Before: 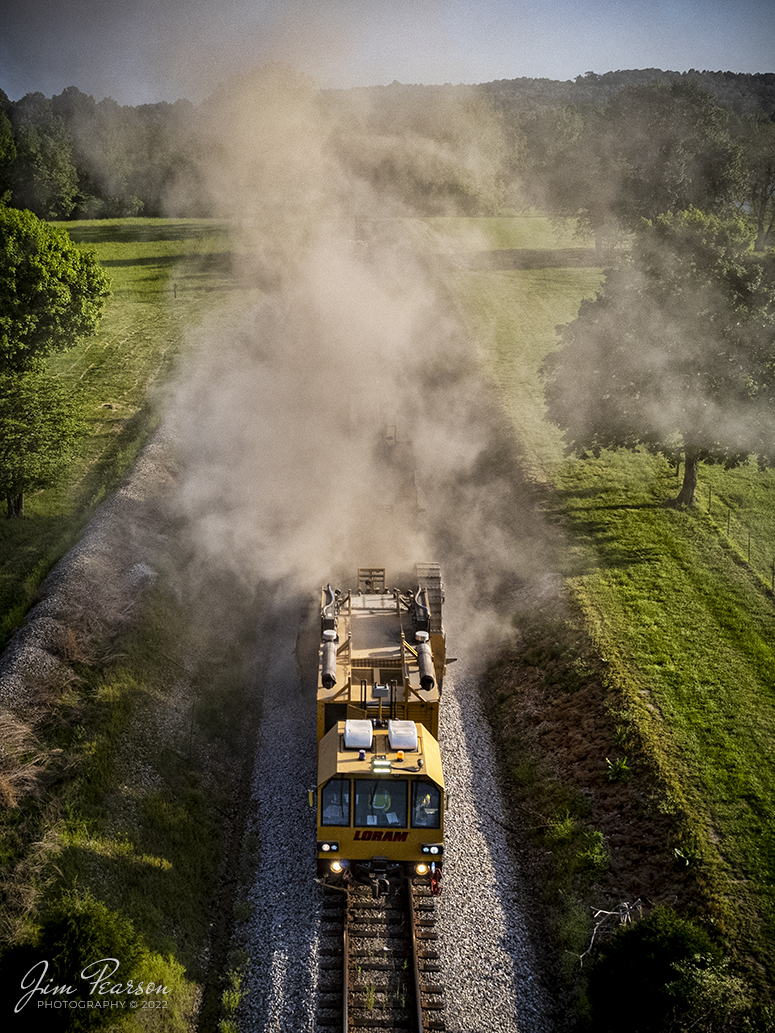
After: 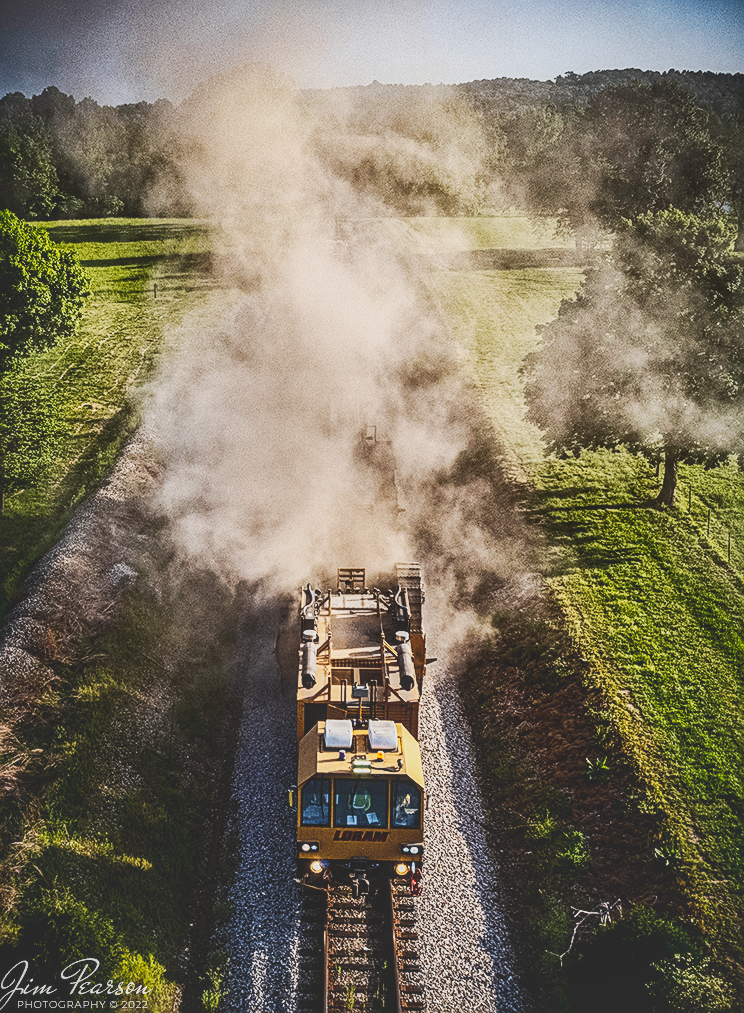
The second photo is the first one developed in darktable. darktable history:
contrast brightness saturation: contrast 0.298
crop and rotate: left 2.659%, right 1.24%, bottom 1.916%
haze removal: compatibility mode true, adaptive false
shadows and highlights: on, module defaults
local contrast: on, module defaults
sharpen: on, module defaults
tone curve: curves: ch0 [(0, 0.11) (0.181, 0.223) (0.405, 0.46) (0.456, 0.528) (0.634, 0.728) (0.877, 0.89) (0.984, 0.935)]; ch1 [(0, 0.052) (0.443, 0.43) (0.492, 0.485) (0.566, 0.579) (0.595, 0.625) (0.608, 0.654) (0.65, 0.708) (1, 0.961)]; ch2 [(0, 0) (0.33, 0.301) (0.421, 0.443) (0.447, 0.489) (0.495, 0.492) (0.537, 0.57) (0.586, 0.591) (0.663, 0.686) (1, 1)], preserve colors none
